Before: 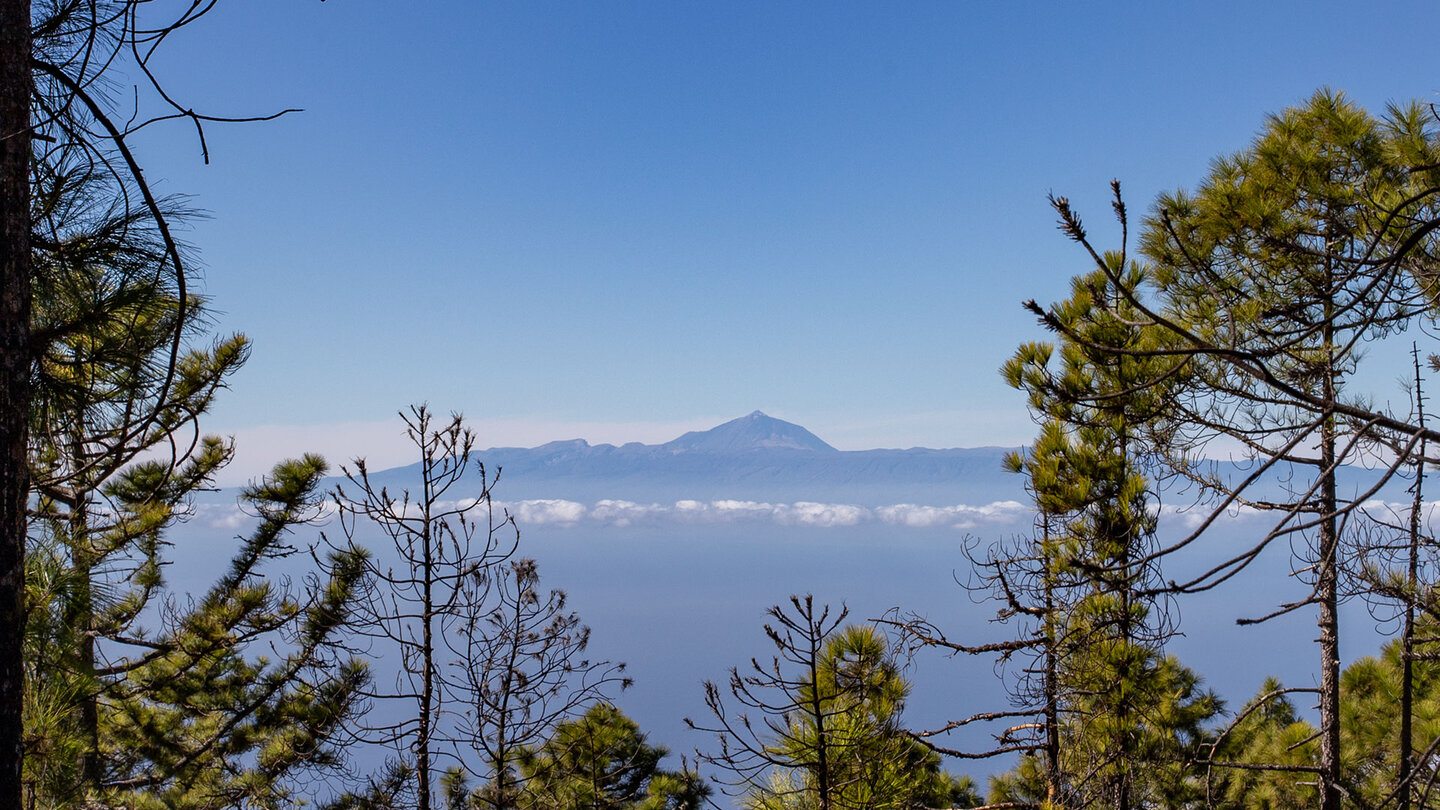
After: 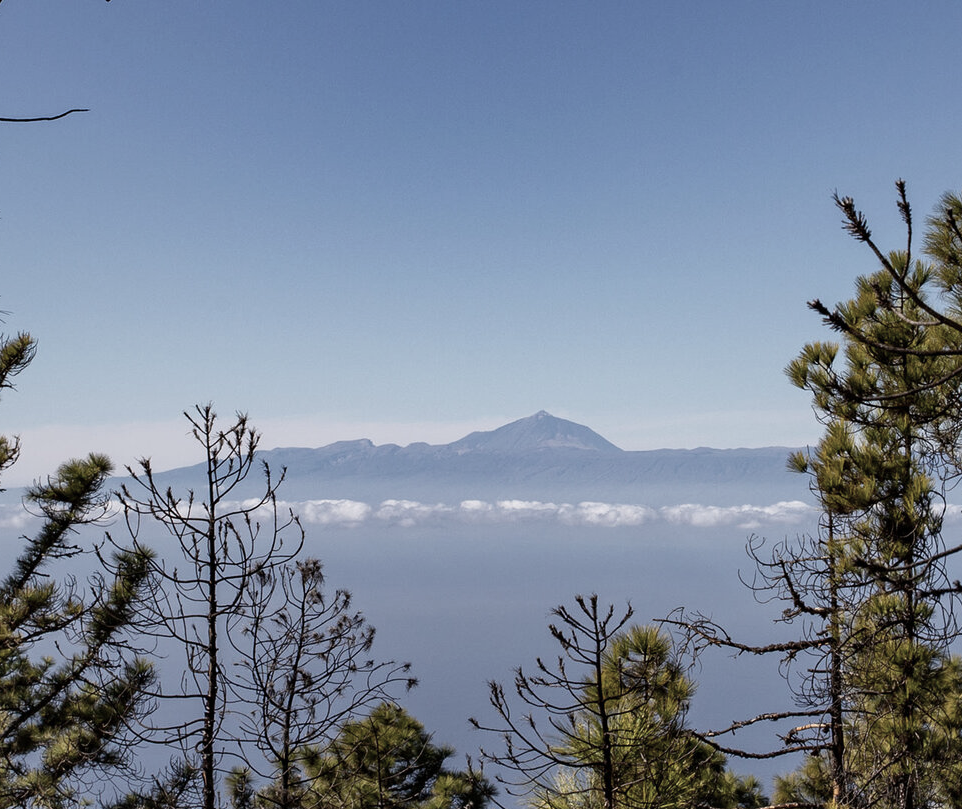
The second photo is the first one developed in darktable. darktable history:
contrast brightness saturation: contrast 0.095, saturation -0.372
crop and rotate: left 14.974%, right 18.194%
